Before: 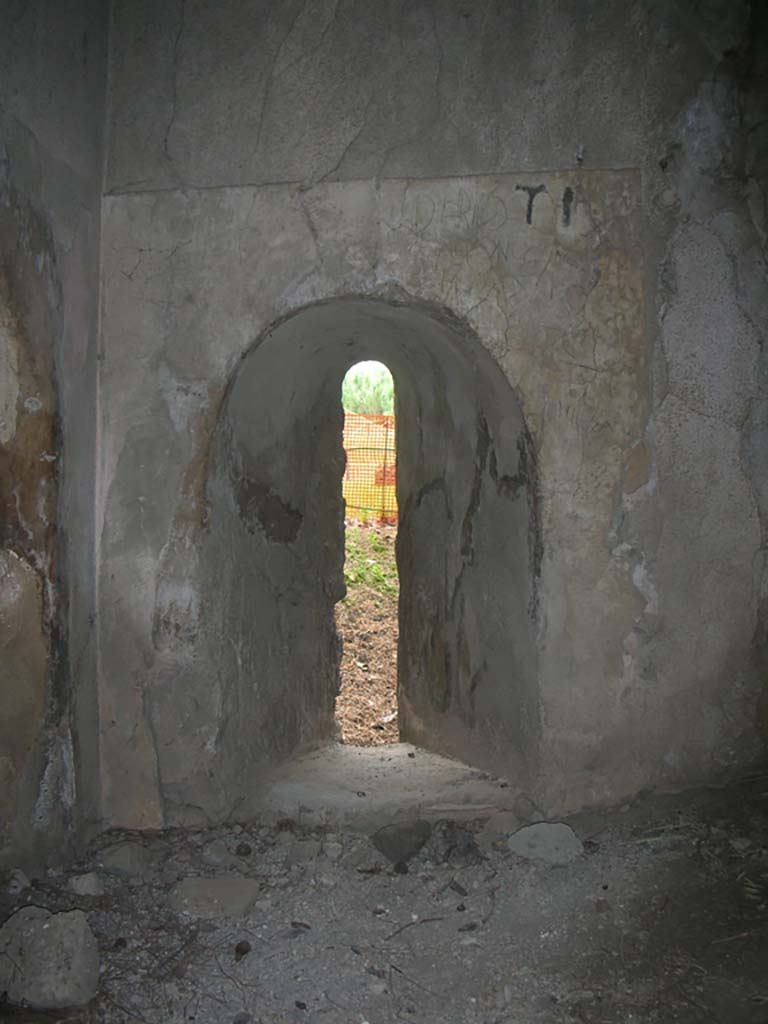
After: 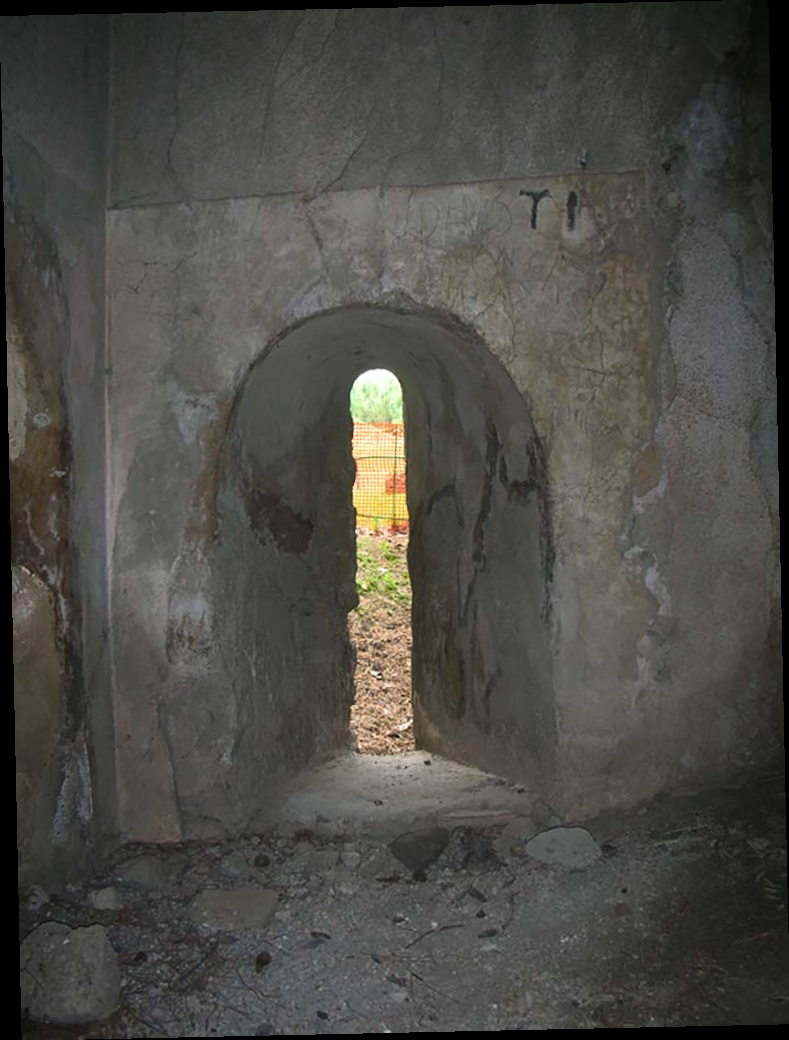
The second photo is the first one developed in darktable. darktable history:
rotate and perspective: rotation -1.24°, automatic cropping off
contrast brightness saturation: contrast 0.15, brightness -0.01, saturation 0.1
